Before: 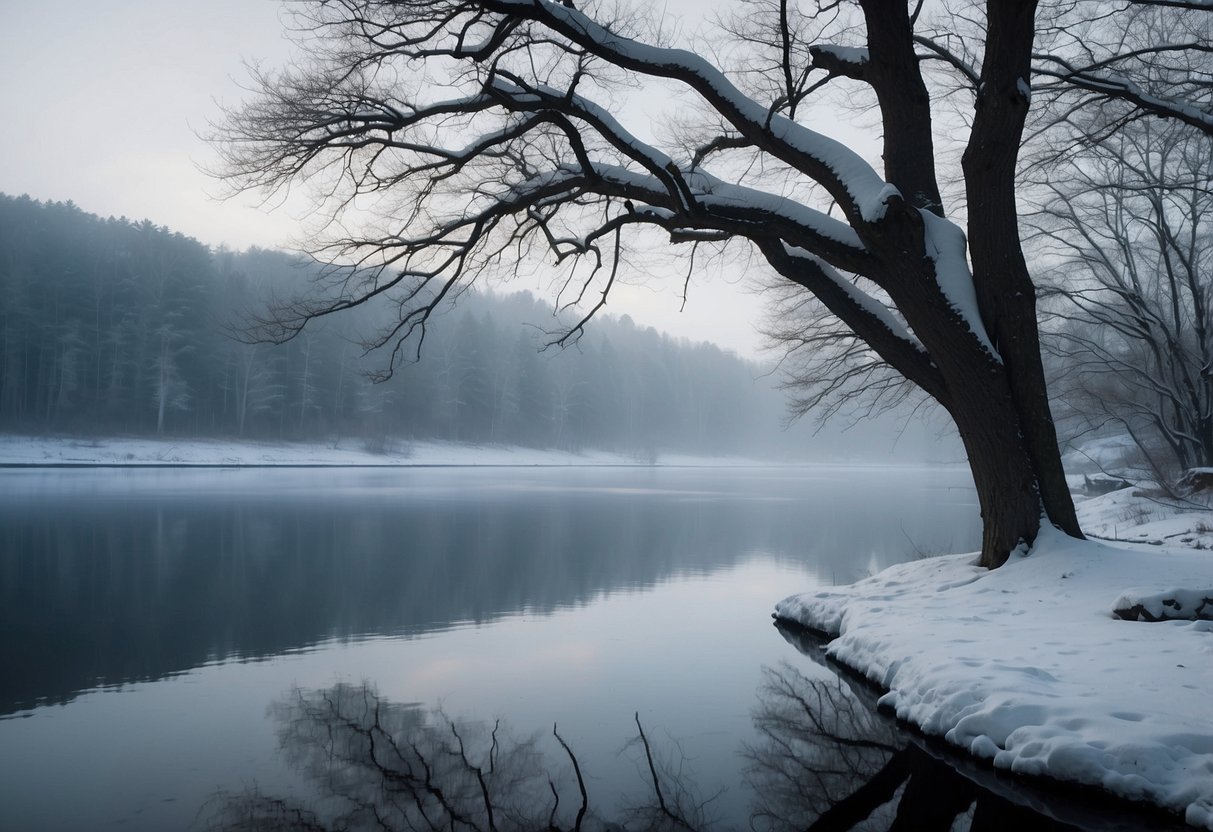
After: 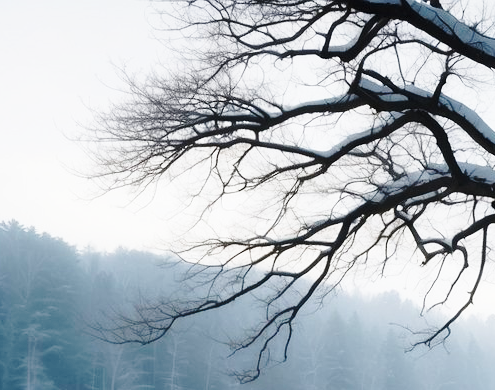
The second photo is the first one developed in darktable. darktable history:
base curve: curves: ch0 [(0, 0) (0.032, 0.037) (0.105, 0.228) (0.435, 0.76) (0.856, 0.983) (1, 1)], preserve colors none
crop and rotate: left 10.972%, top 0.109%, right 48.188%, bottom 52.973%
